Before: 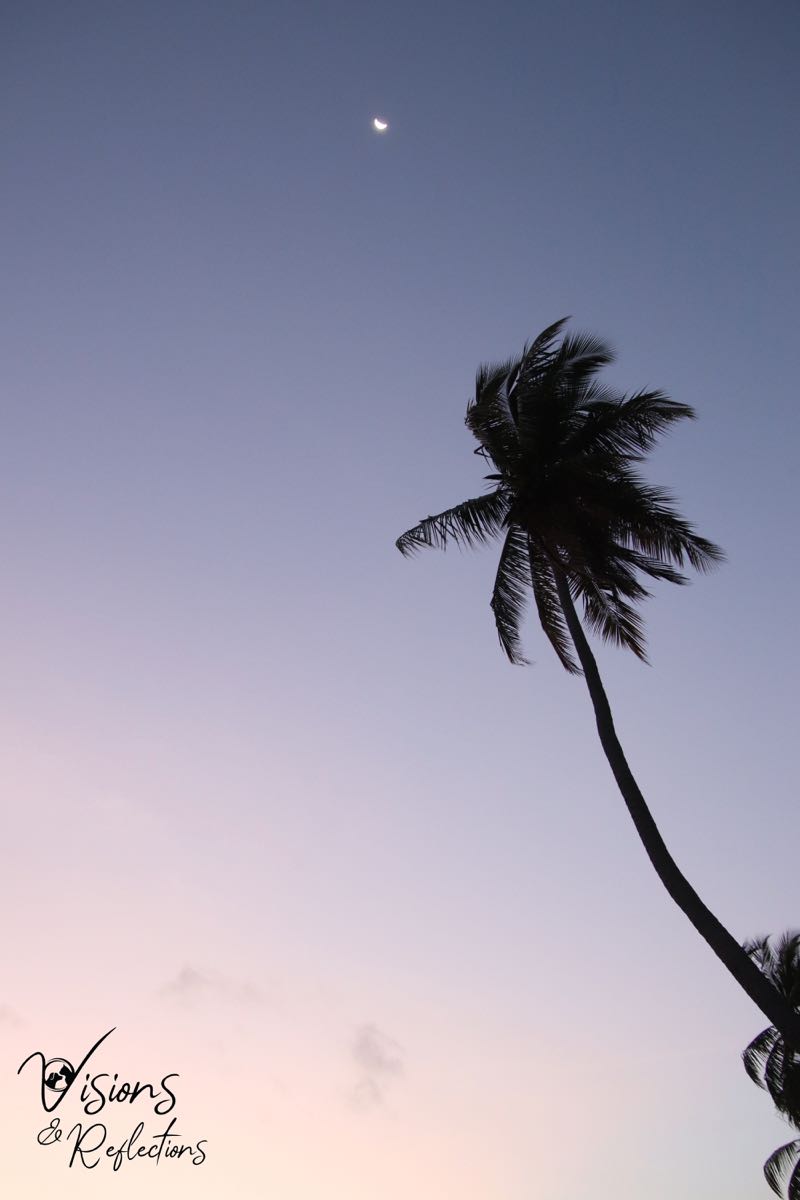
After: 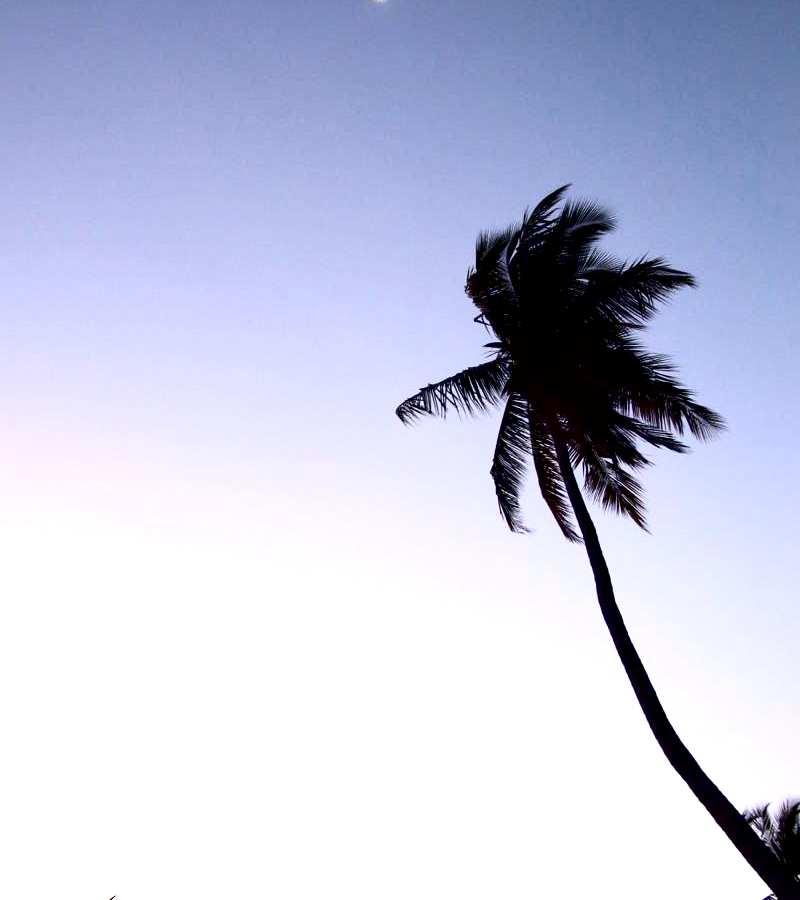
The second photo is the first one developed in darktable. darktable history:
local contrast: mode bilateral grid, contrast 20, coarseness 50, detail 120%, midtone range 0.2
exposure: black level correction 0.011, exposure 1.088 EV, compensate exposure bias true, compensate highlight preservation false
crop: top 11.038%, bottom 13.962%
contrast brightness saturation: contrast 0.2, brightness -0.11, saturation 0.1
